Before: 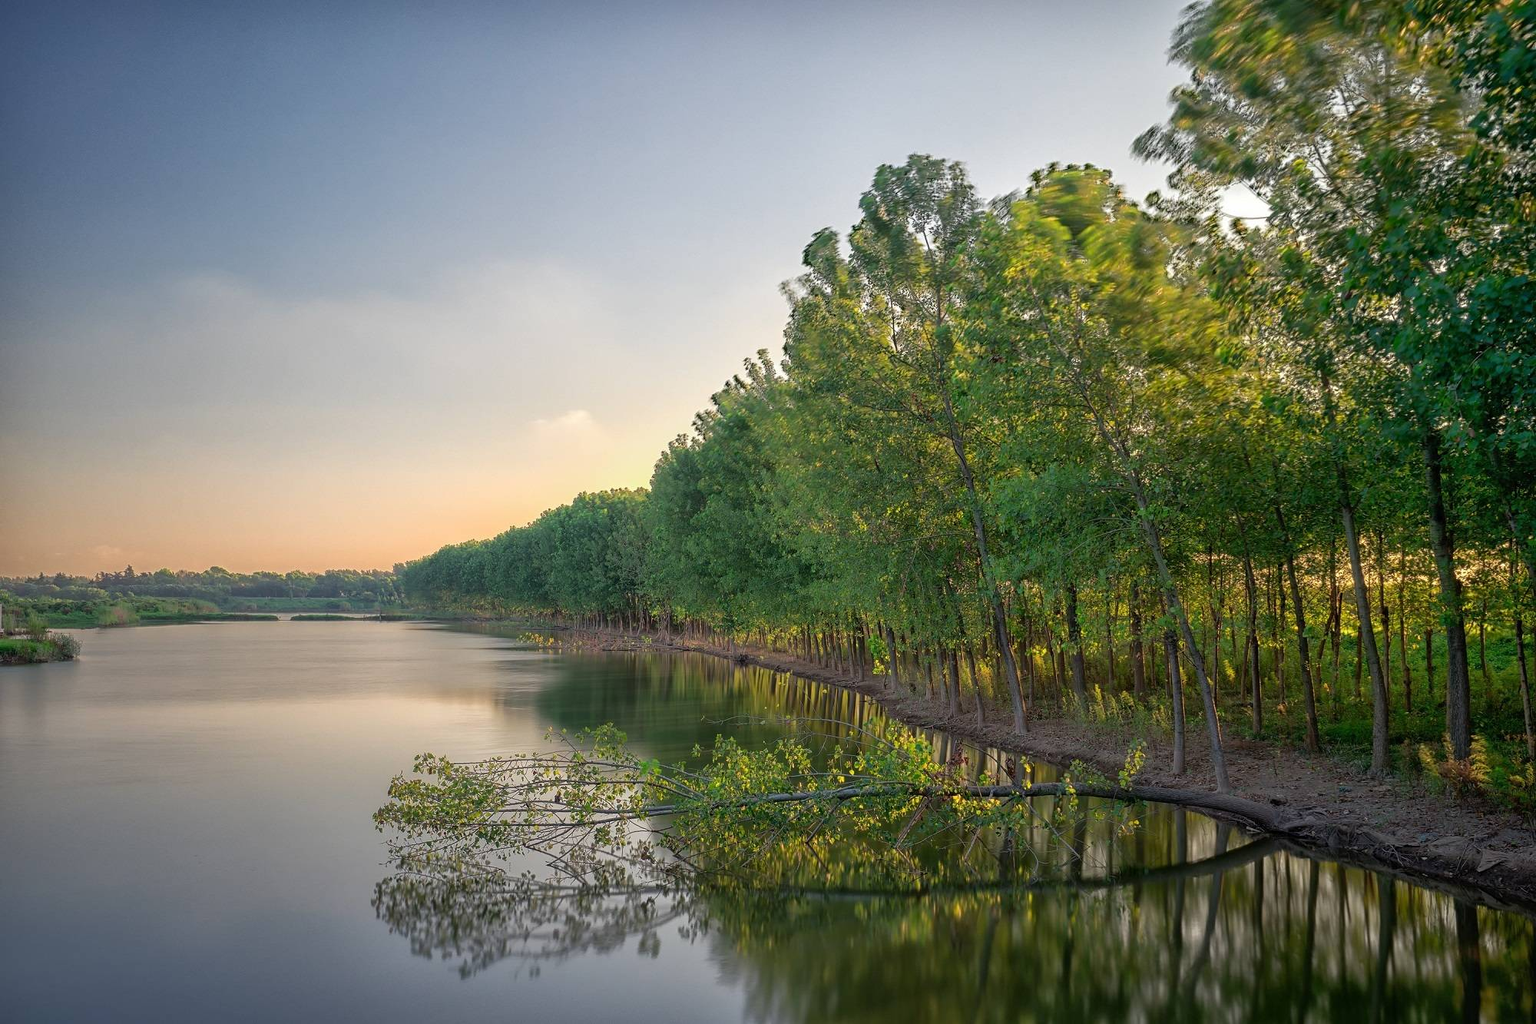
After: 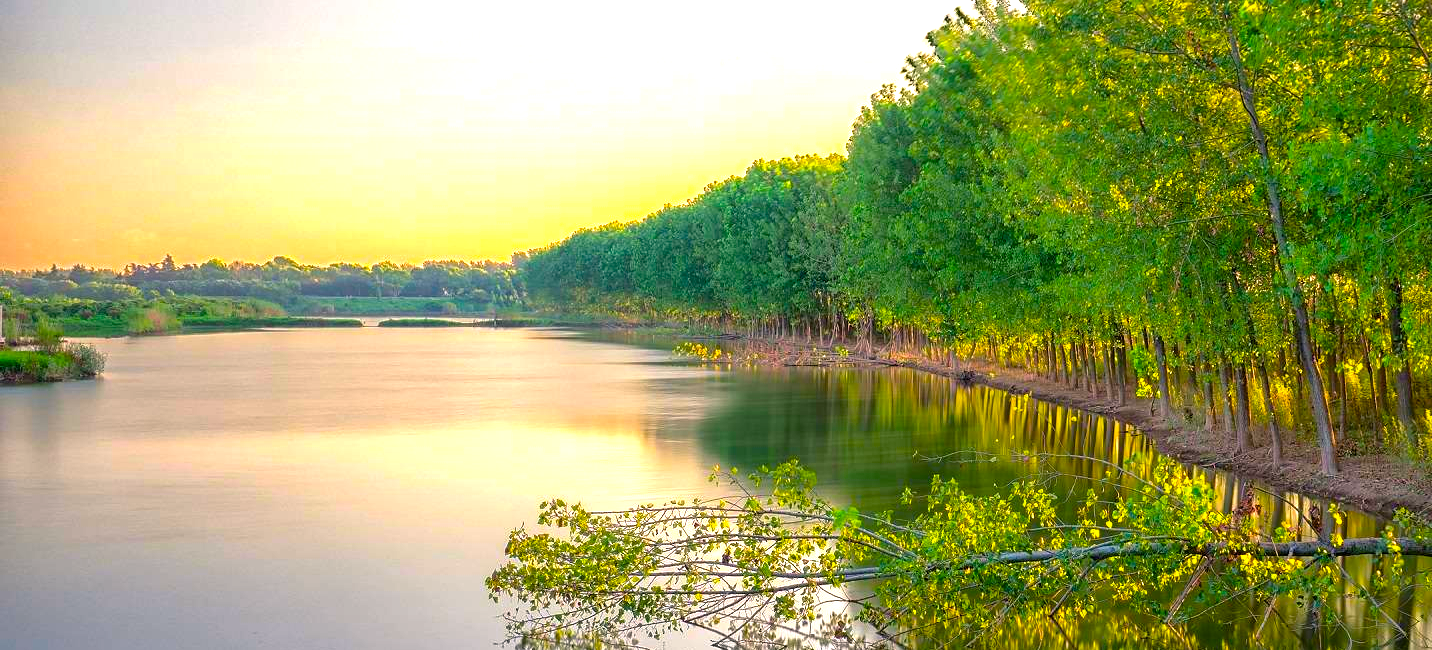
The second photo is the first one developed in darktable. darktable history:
color balance rgb: highlights gain › chroma 1.426%, highlights gain › hue 50.73°, perceptual saturation grading › global saturation 25.551%, perceptual brilliance grading › global brilliance 25.721%, global vibrance 50.118%
exposure: black level correction 0.001, exposure 0.298 EV, compensate highlight preservation false
crop: top 36.143%, right 28.39%, bottom 15.03%
